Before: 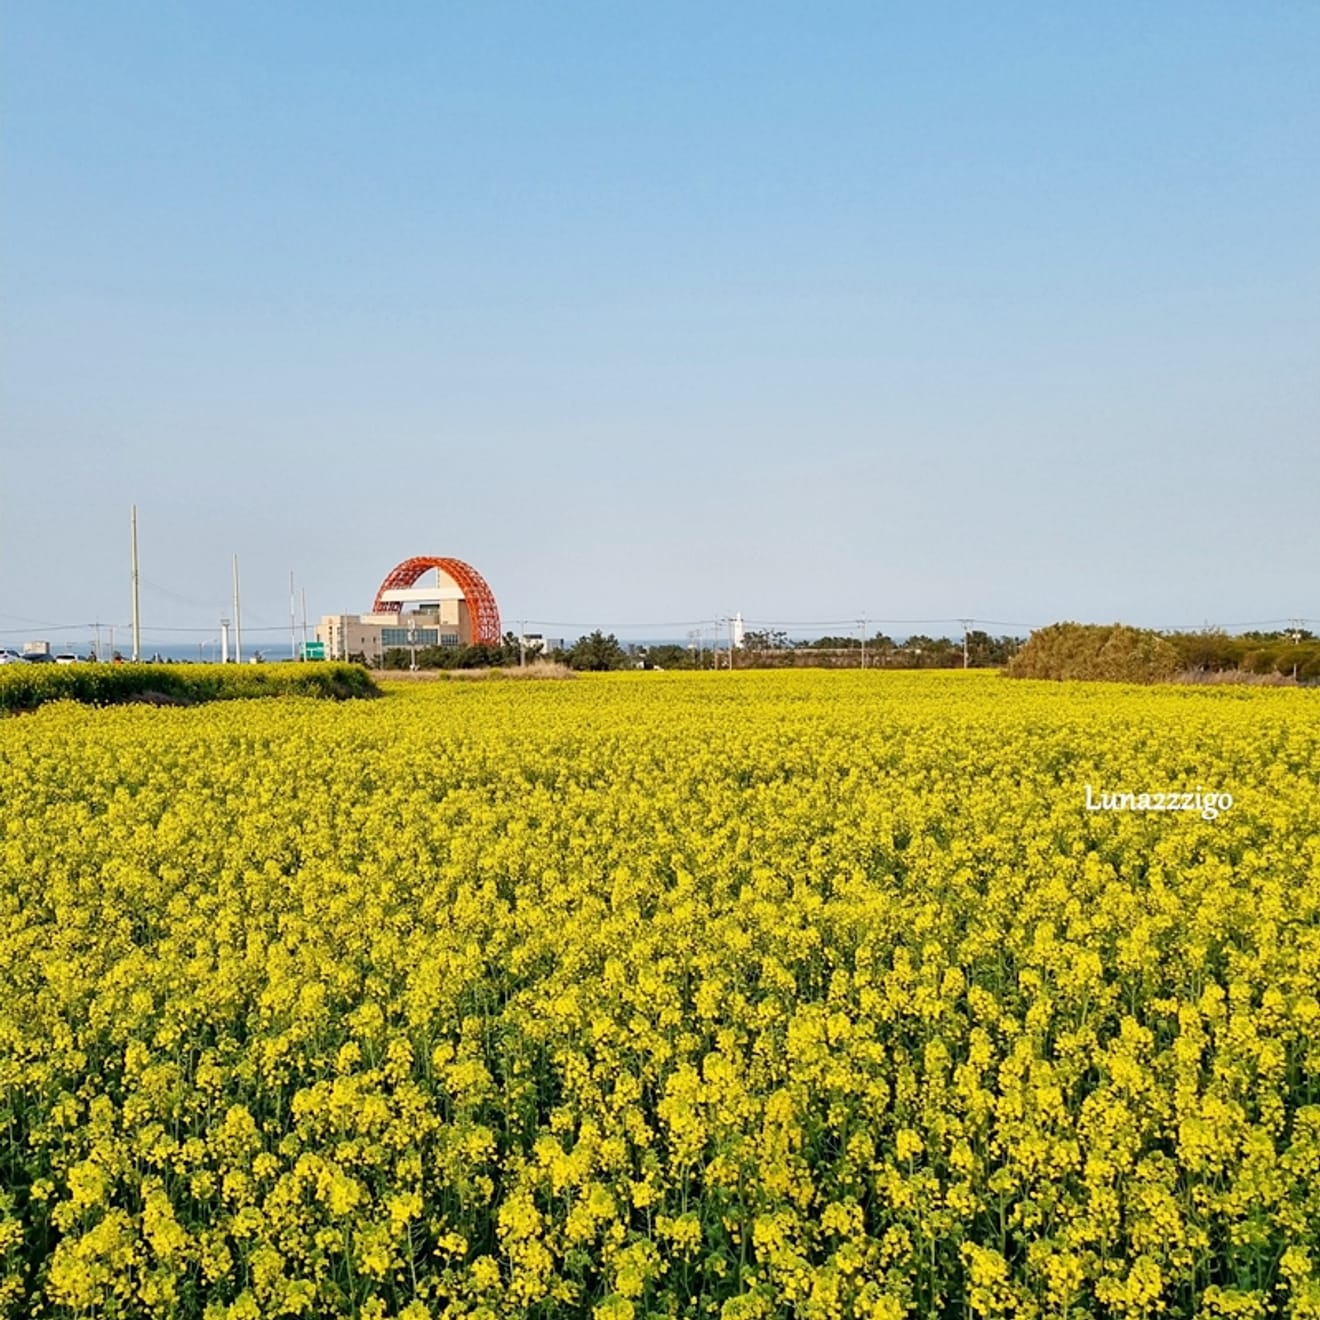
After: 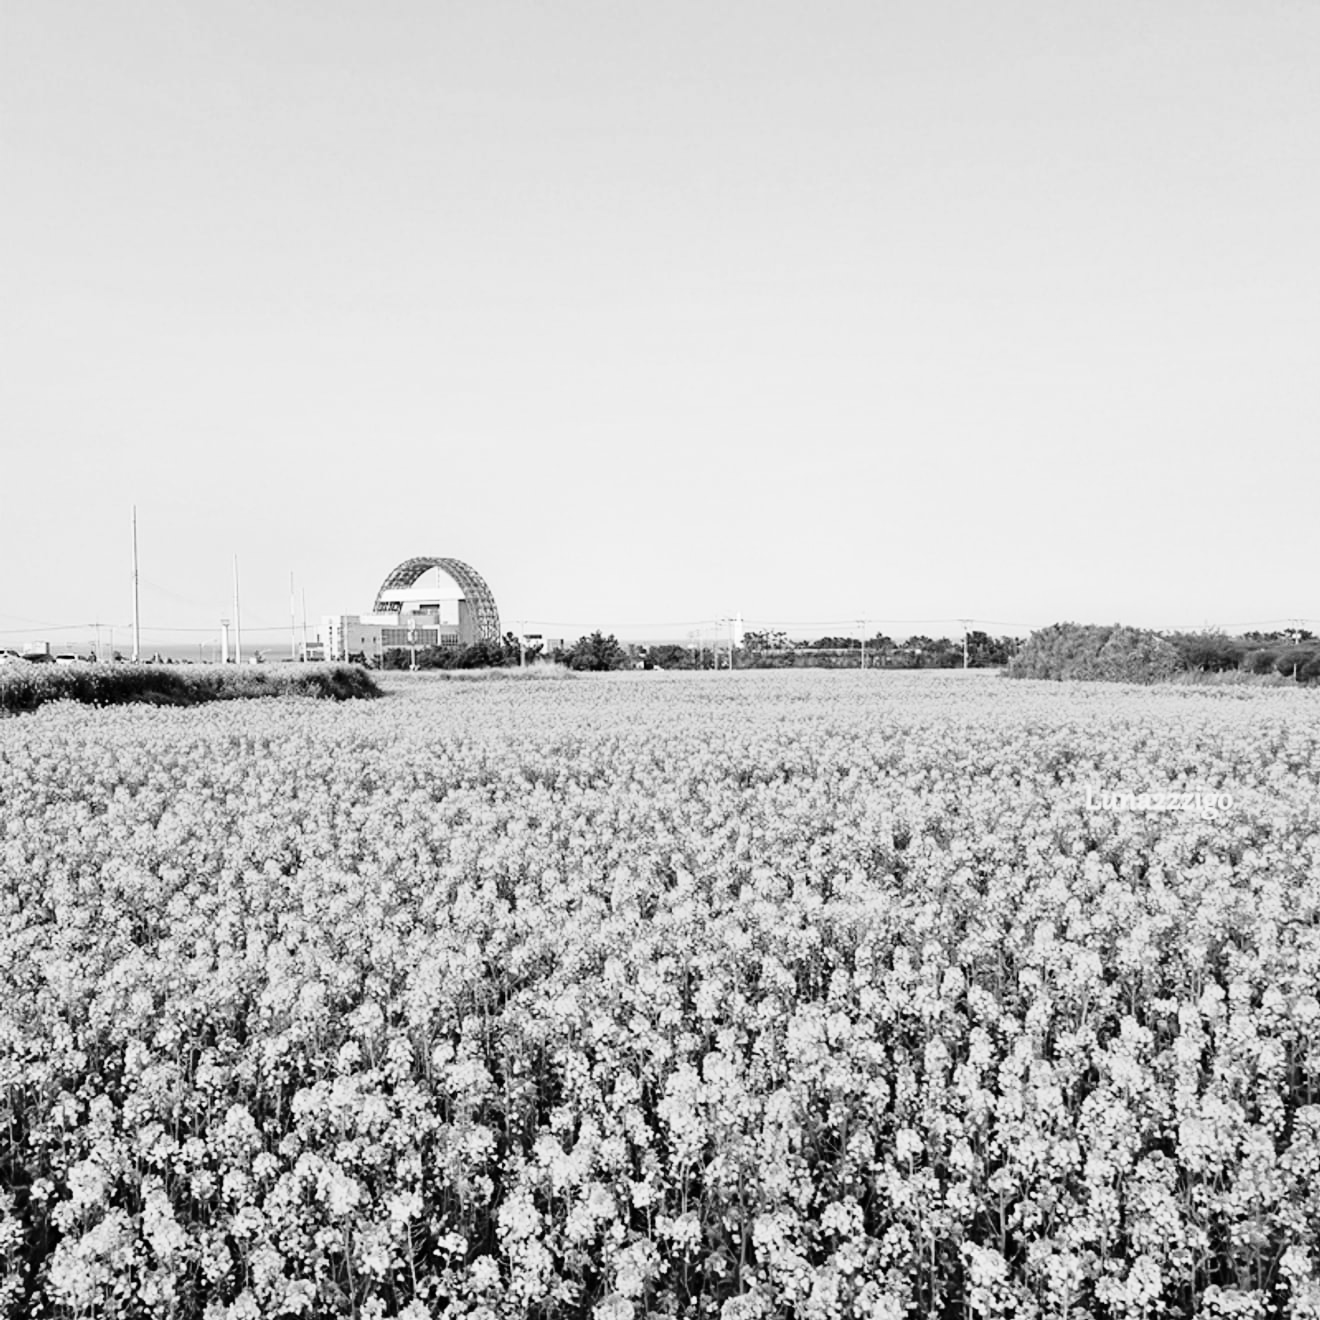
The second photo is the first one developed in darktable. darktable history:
base curve: curves: ch0 [(0, 0) (0.028, 0.03) (0.121, 0.232) (0.46, 0.748) (0.859, 0.968) (1, 1)], preserve colors none
contrast brightness saturation: contrast 0.03, brightness -0.04
color correction: saturation 1.32
monochrome: on, module defaults
